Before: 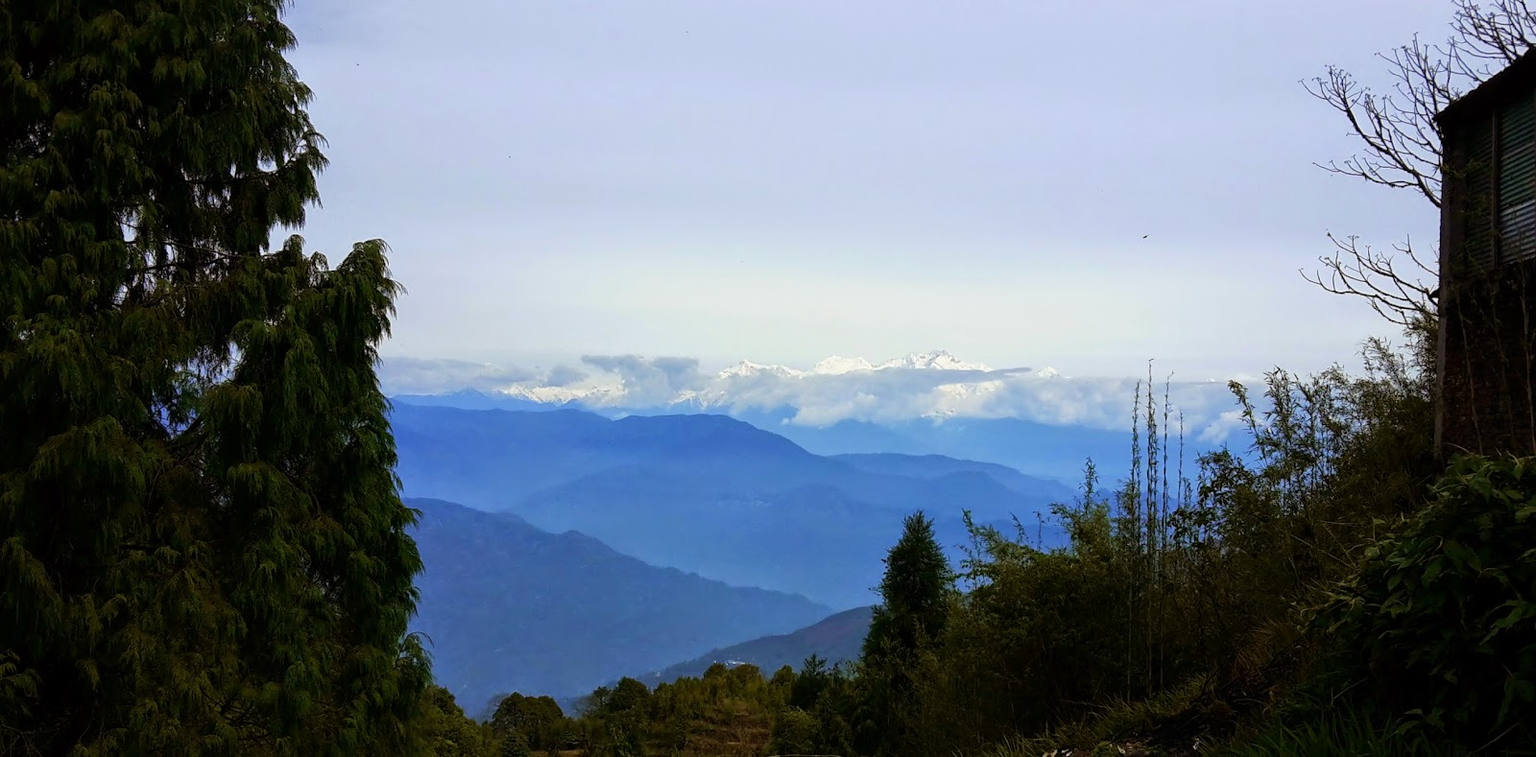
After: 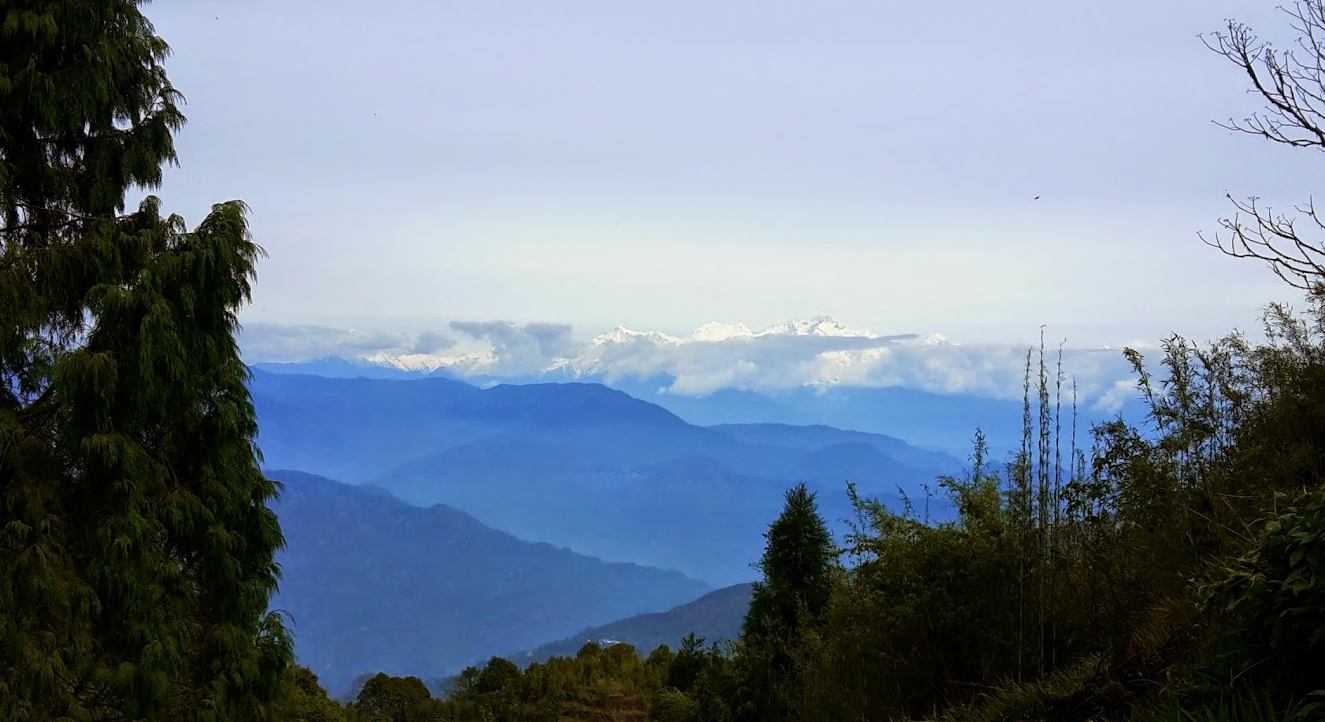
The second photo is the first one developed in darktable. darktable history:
crop: left 9.807%, top 6.259%, right 7.334%, bottom 2.177%
color balance: contrast fulcrum 17.78%
